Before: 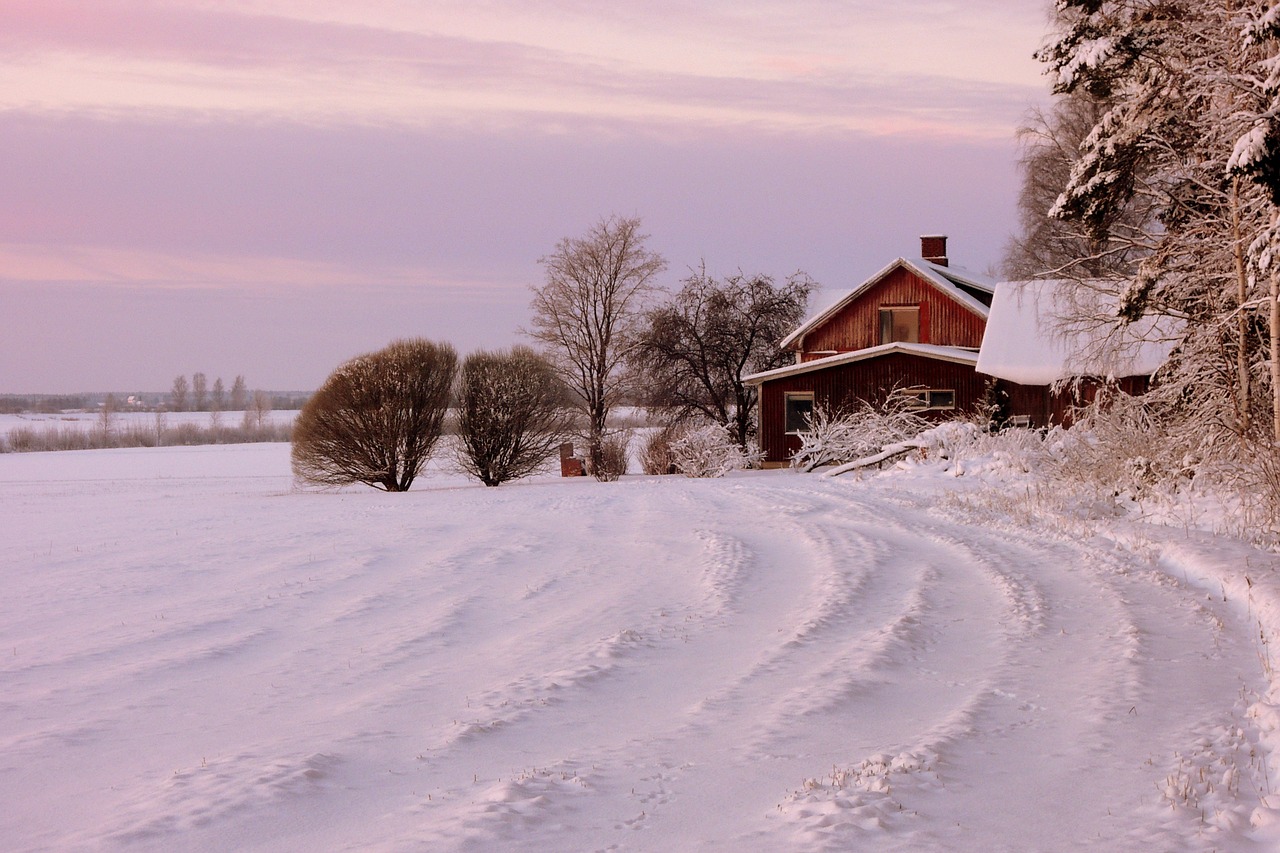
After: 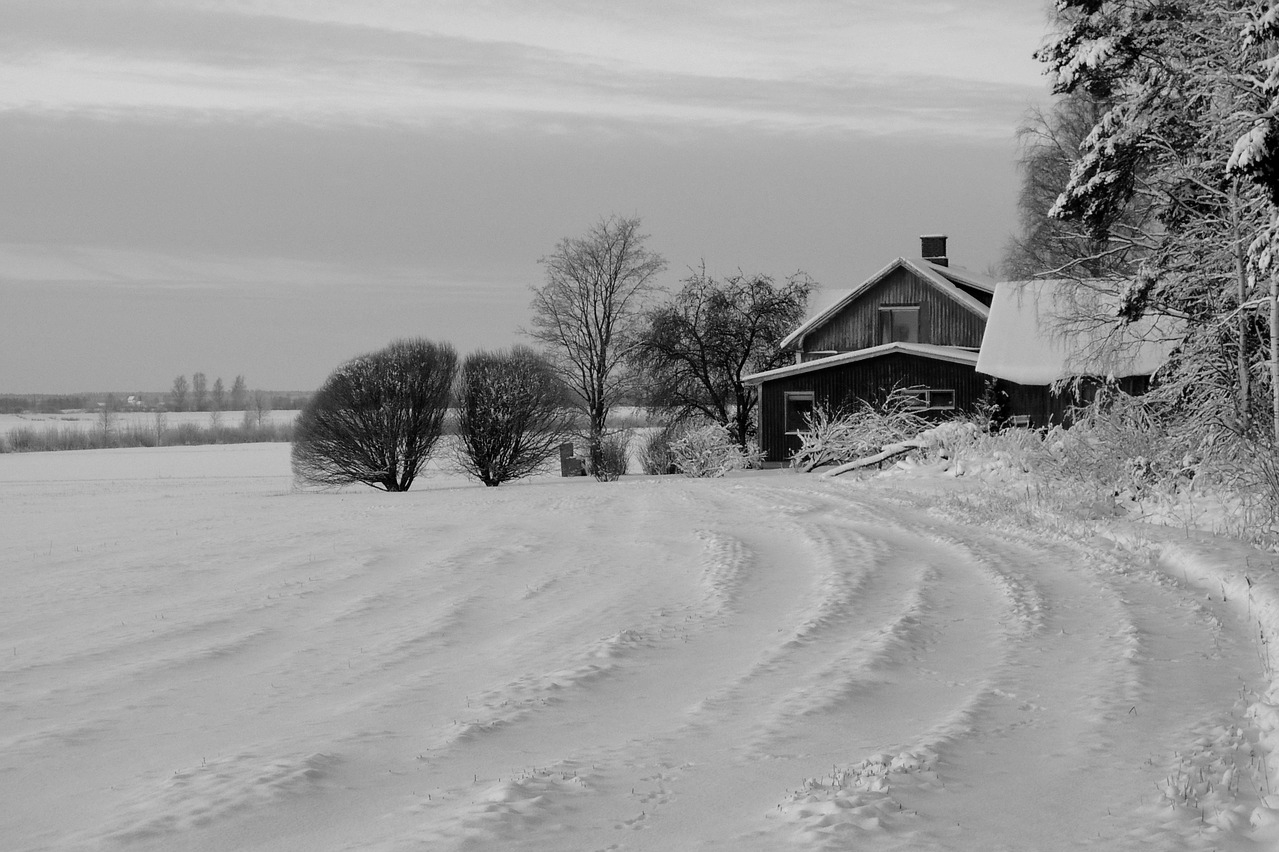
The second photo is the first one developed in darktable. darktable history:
monochrome: a -35.87, b 49.73, size 1.7
